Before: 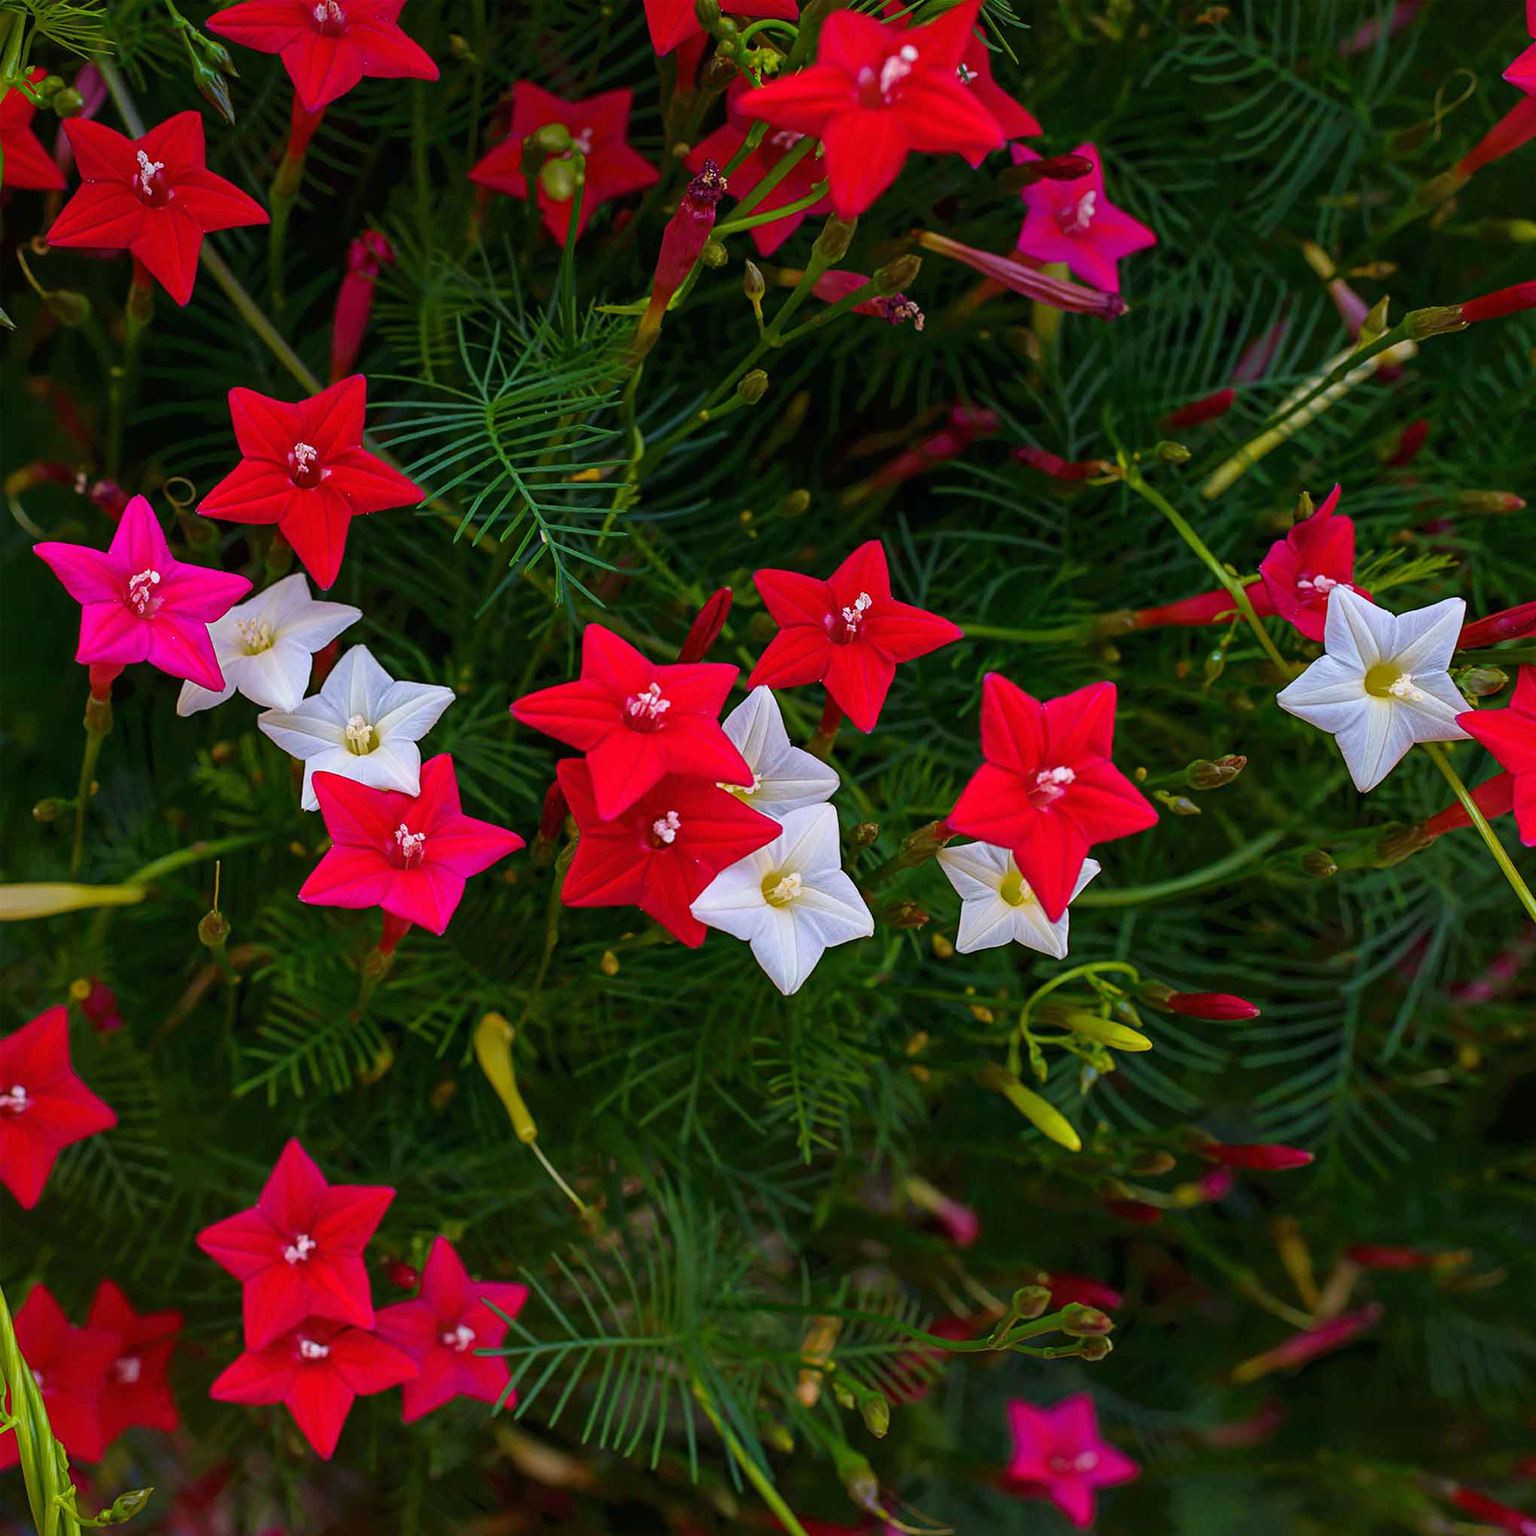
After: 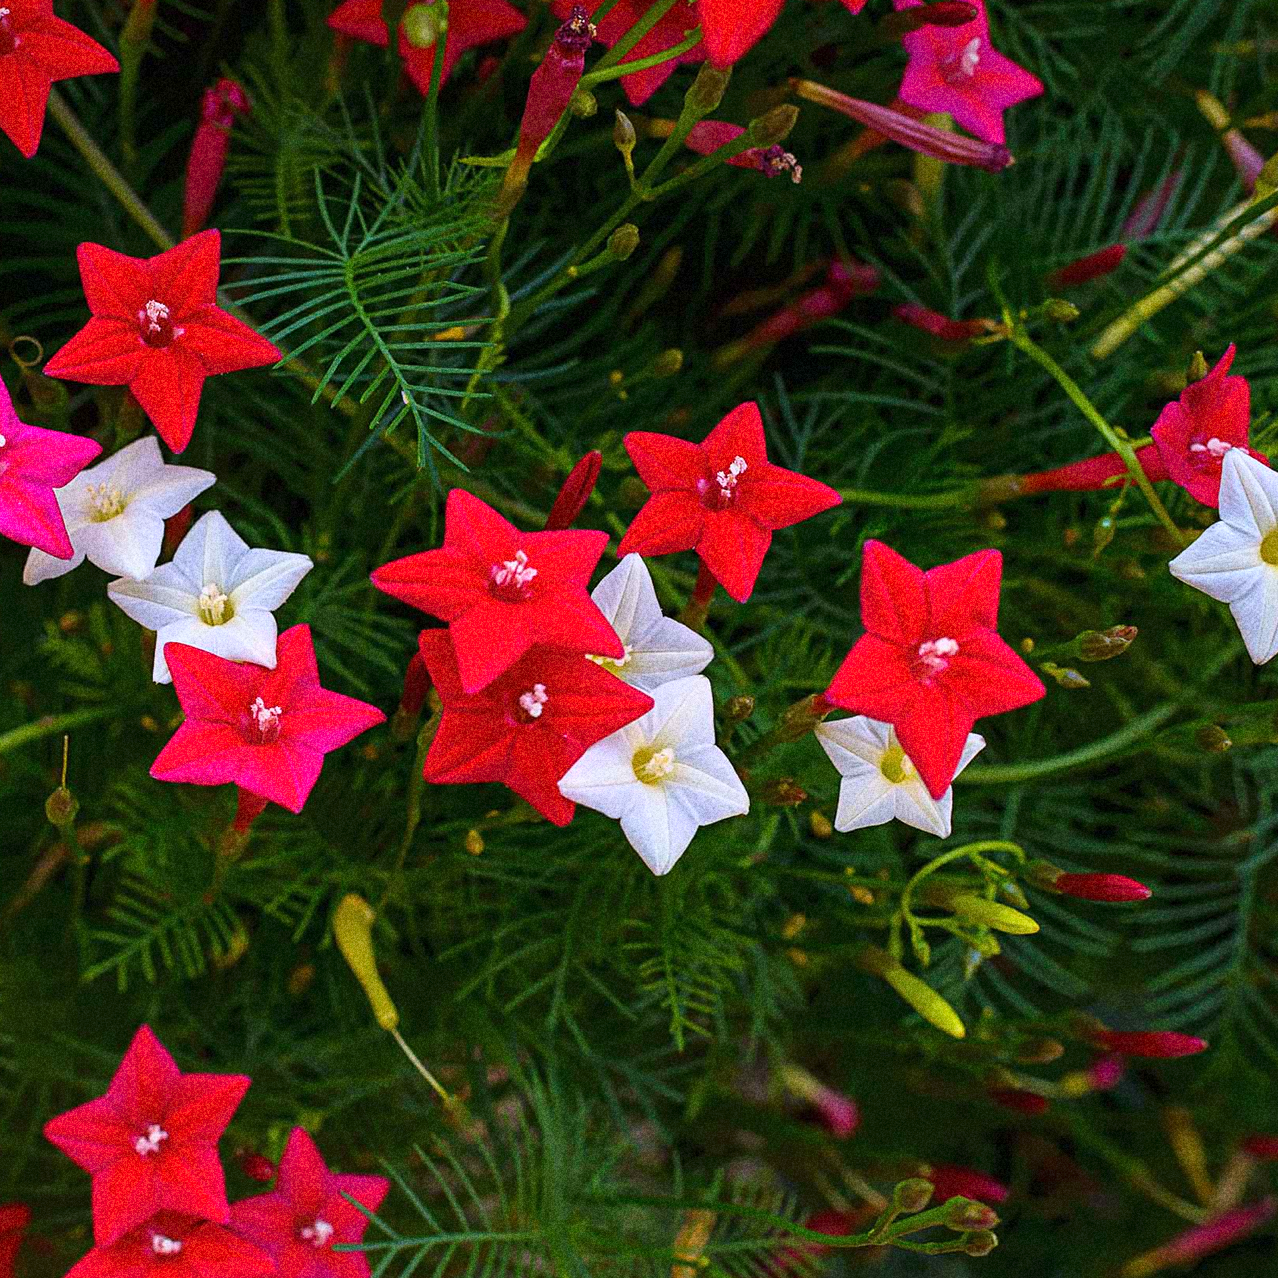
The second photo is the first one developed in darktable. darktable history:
base curve: curves: ch0 [(0, 0) (0.666, 0.806) (1, 1)]
grain: coarseness 14.49 ISO, strength 48.04%, mid-tones bias 35%
crop and rotate: left 10.071%, top 10.071%, right 10.02%, bottom 10.02%
